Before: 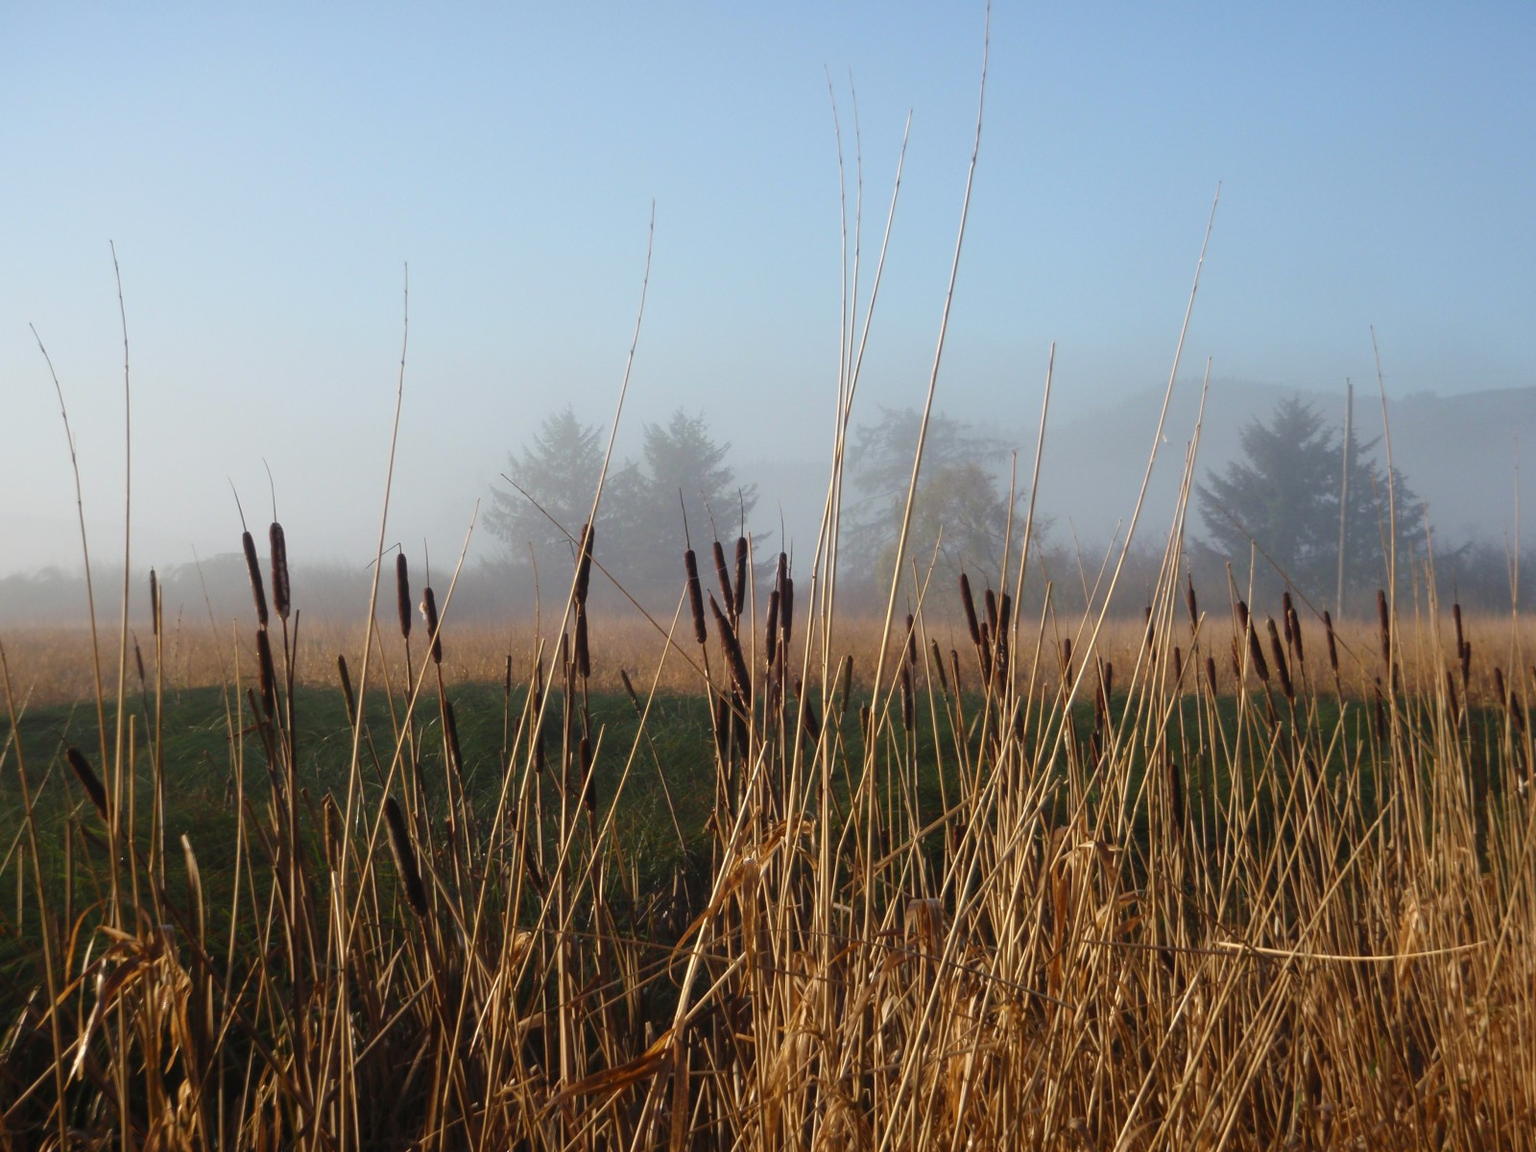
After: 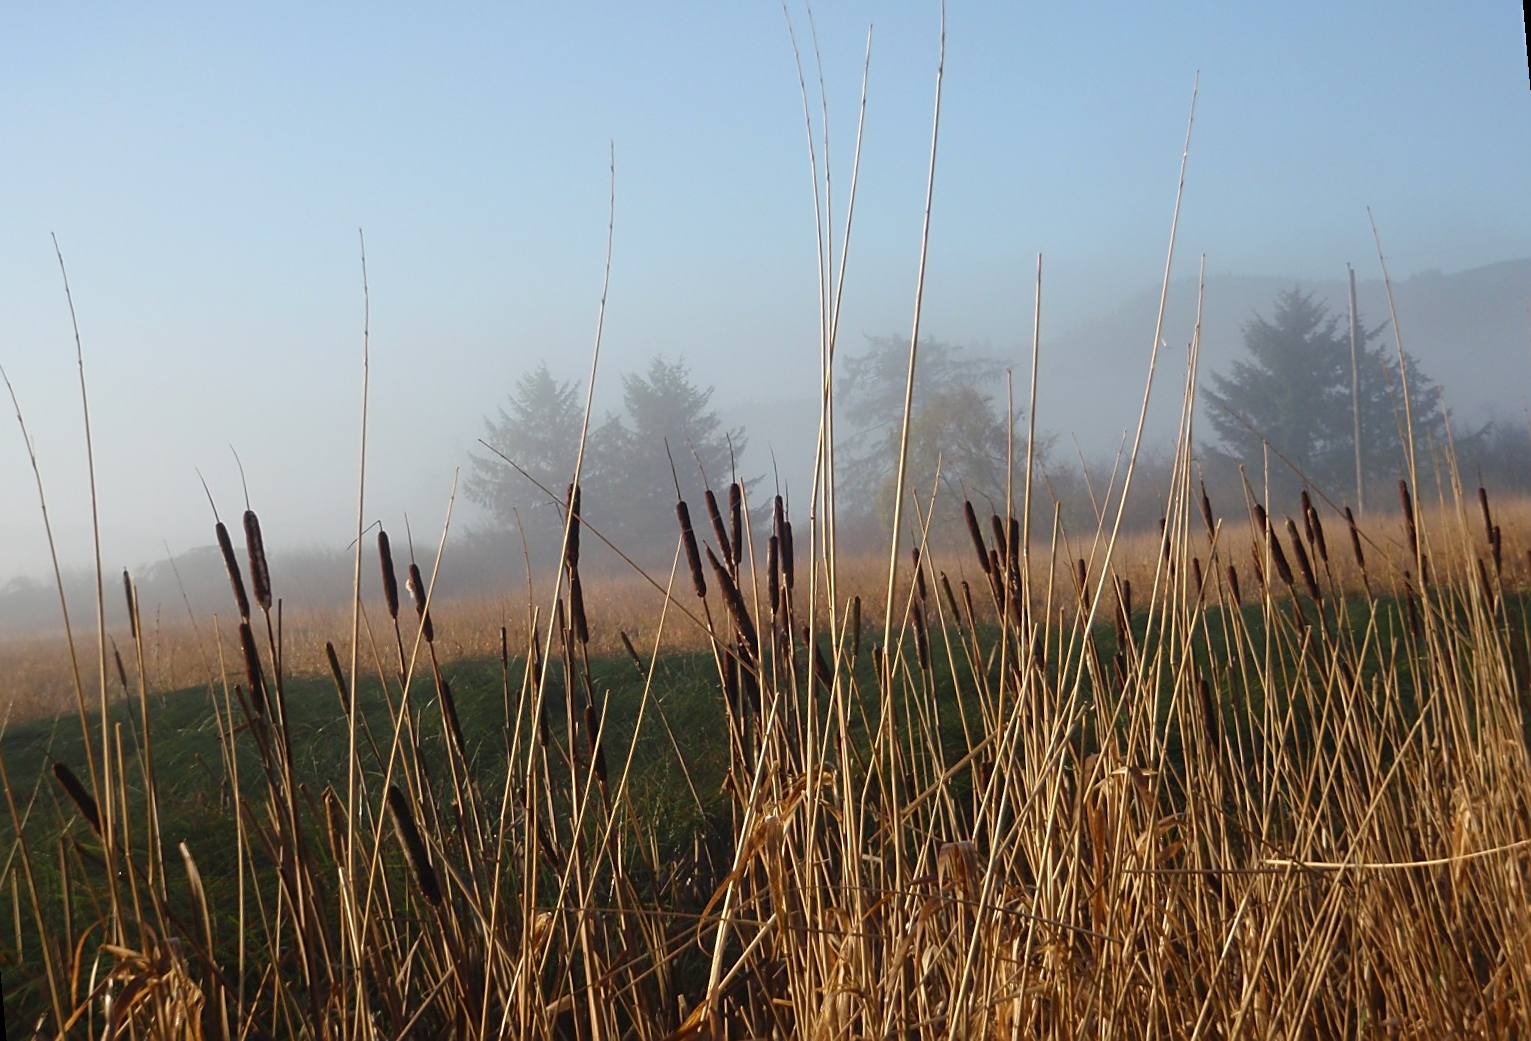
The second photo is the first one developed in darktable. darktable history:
sharpen: on, module defaults
rotate and perspective: rotation -5°, crop left 0.05, crop right 0.952, crop top 0.11, crop bottom 0.89
